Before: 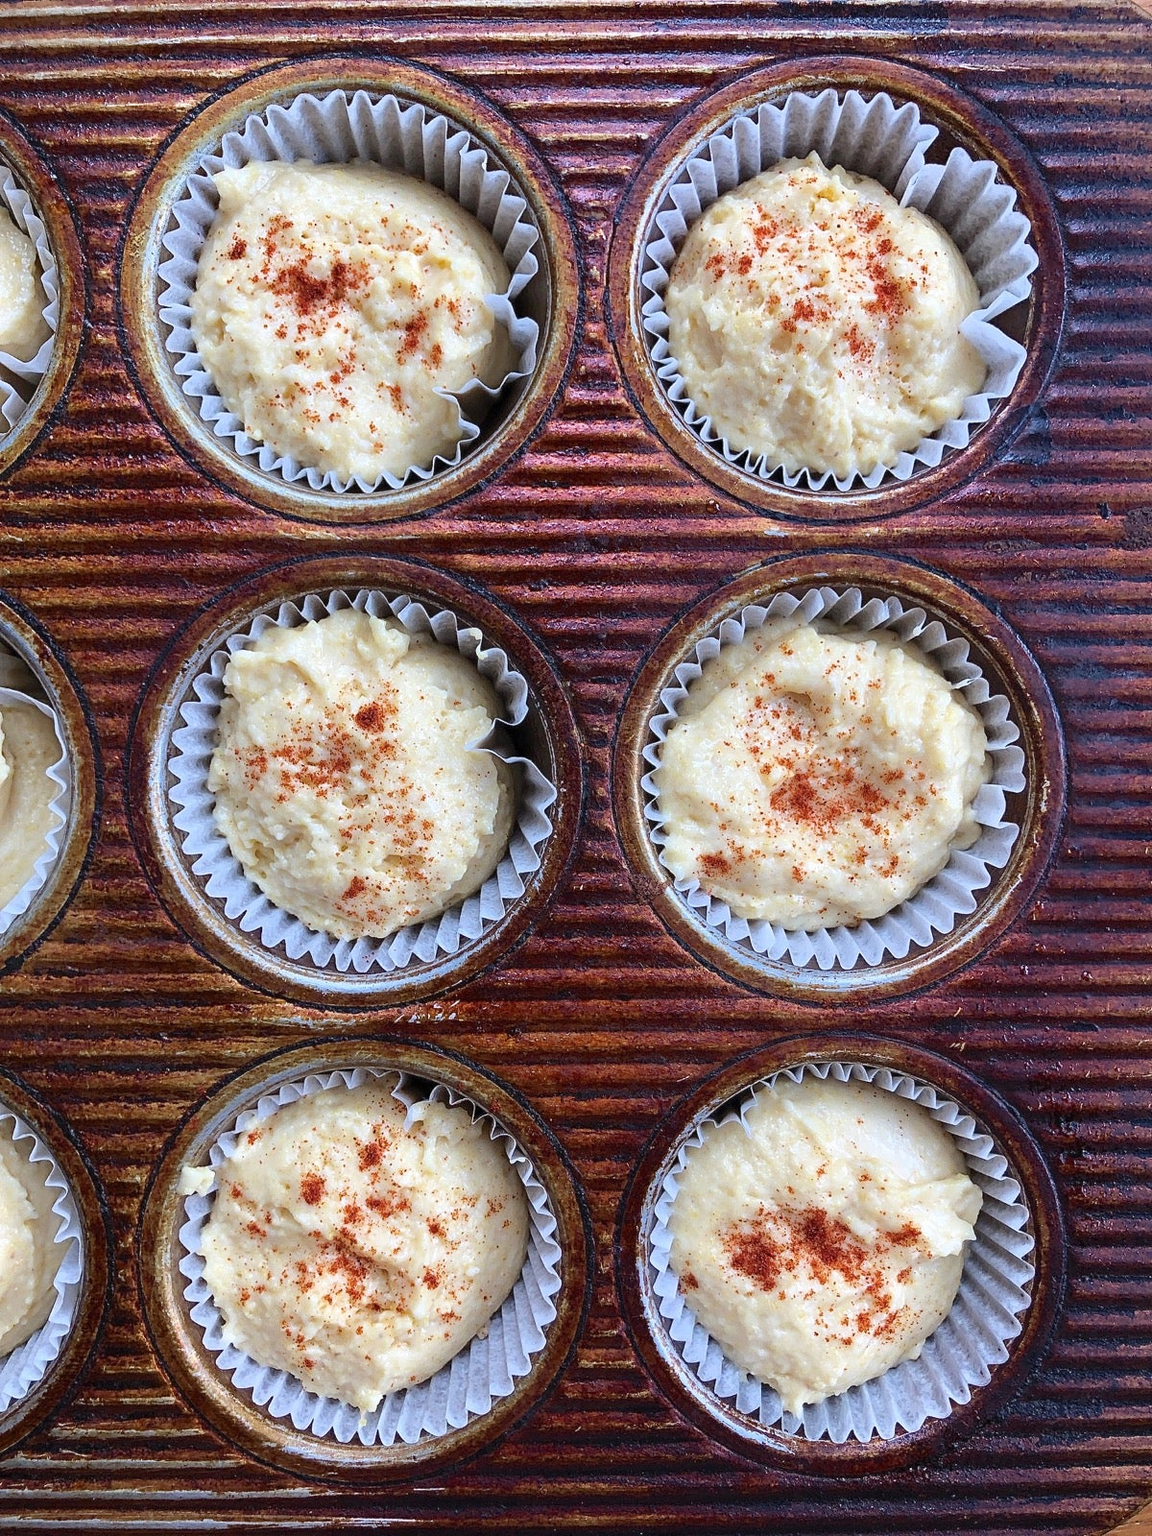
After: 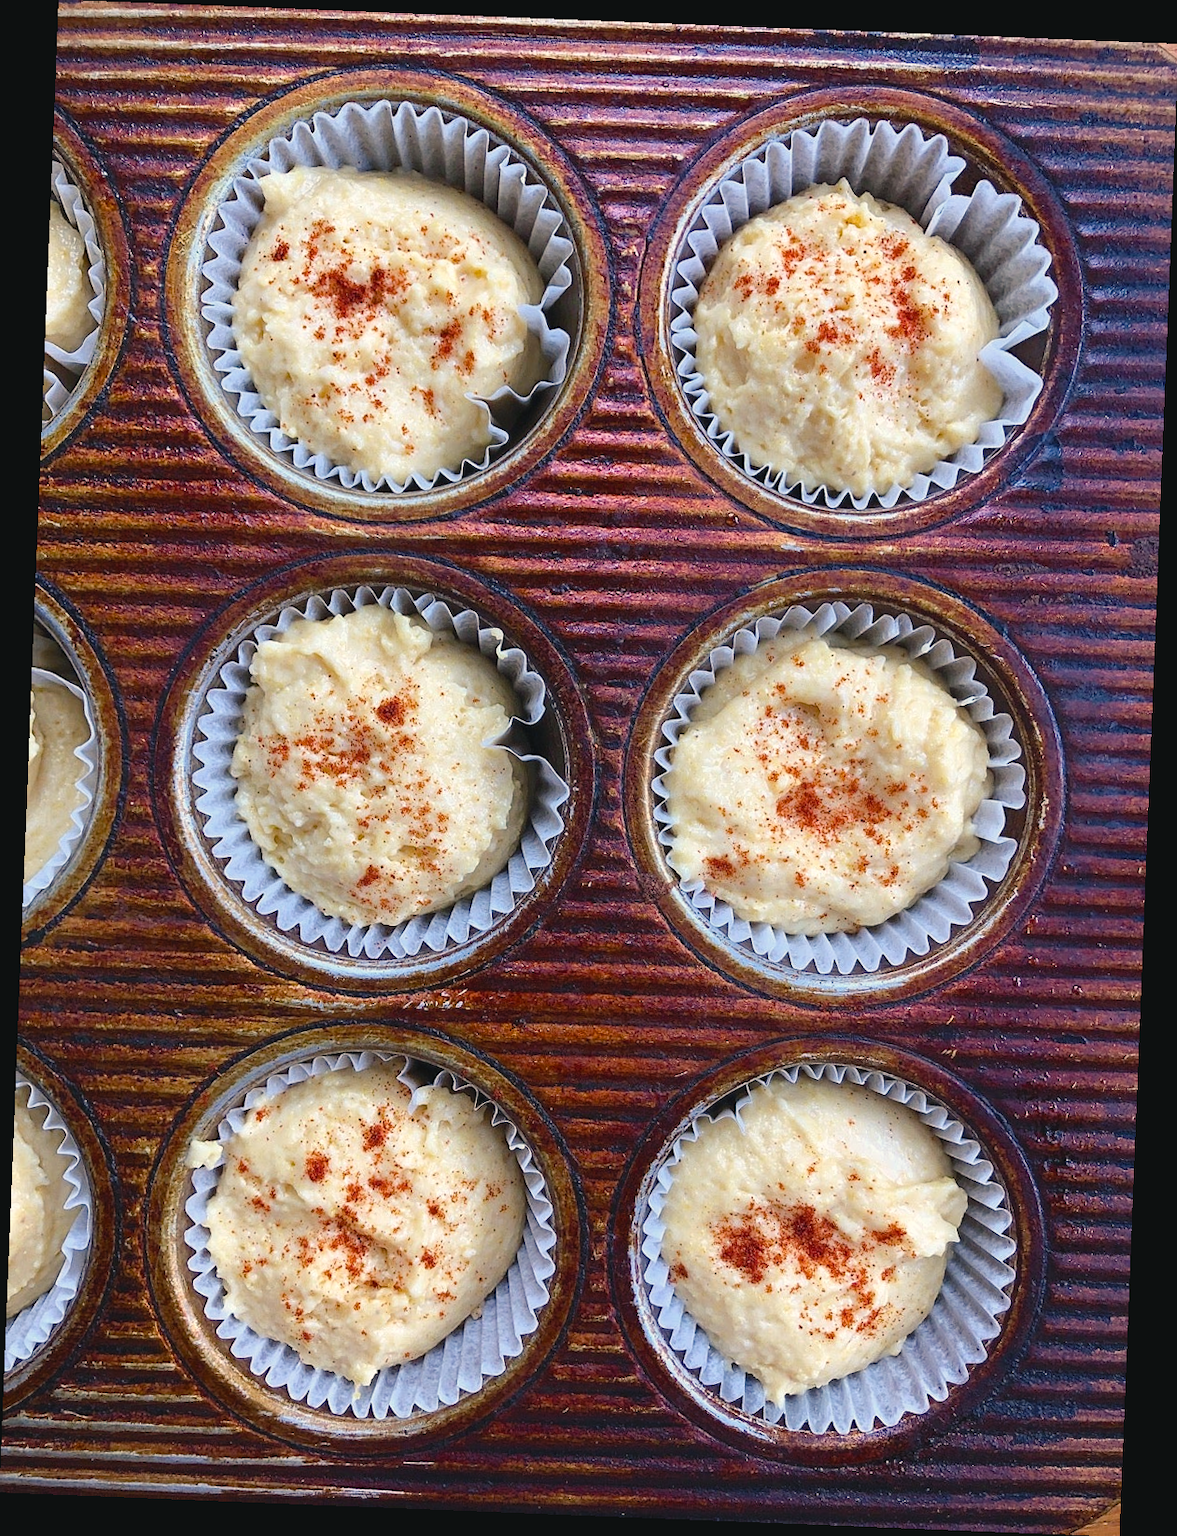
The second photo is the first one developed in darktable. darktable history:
rotate and perspective: rotation 2.27°, automatic cropping off
color balance rgb: shadows lift › chroma 2%, shadows lift › hue 219.6°, power › hue 313.2°, highlights gain › chroma 3%, highlights gain › hue 75.6°, global offset › luminance 0.5%, perceptual saturation grading › global saturation 15.33%, perceptual saturation grading › highlights -19.33%, perceptual saturation grading › shadows 20%, global vibrance 20%
